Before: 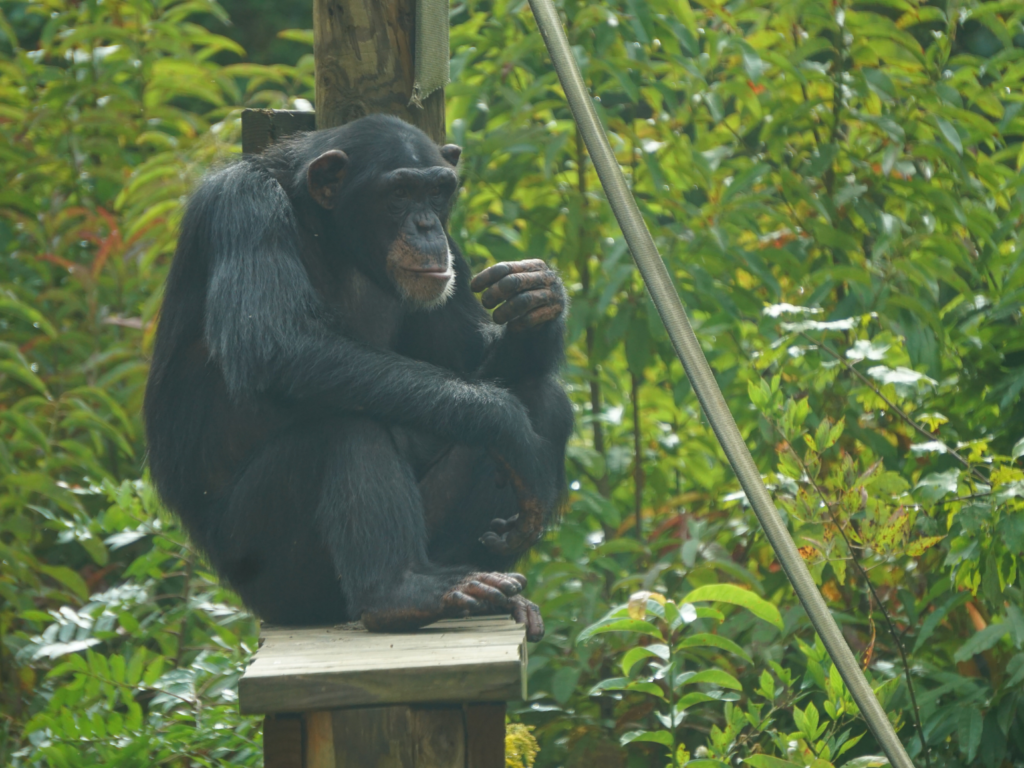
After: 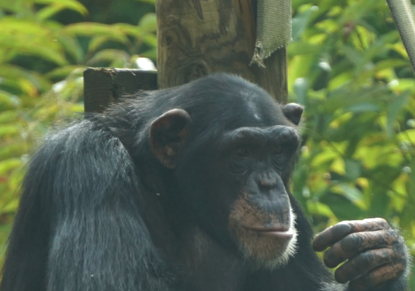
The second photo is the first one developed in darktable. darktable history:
crop: left 15.452%, top 5.459%, right 43.956%, bottom 56.62%
tone equalizer: -8 EV -0.417 EV, -7 EV -0.389 EV, -6 EV -0.333 EV, -5 EV -0.222 EV, -3 EV 0.222 EV, -2 EV 0.333 EV, -1 EV 0.389 EV, +0 EV 0.417 EV, edges refinement/feathering 500, mask exposure compensation -1.57 EV, preserve details no
